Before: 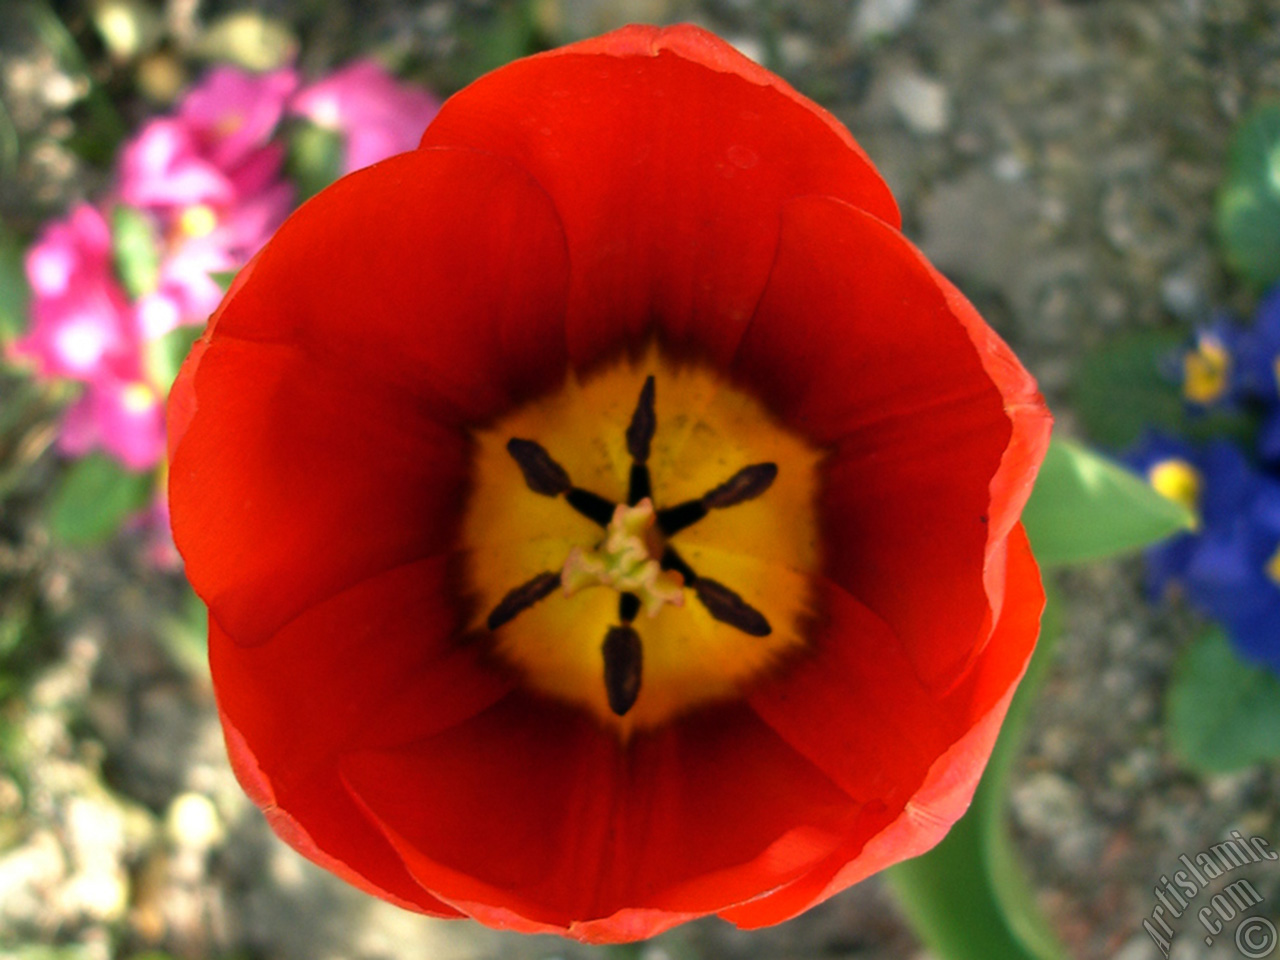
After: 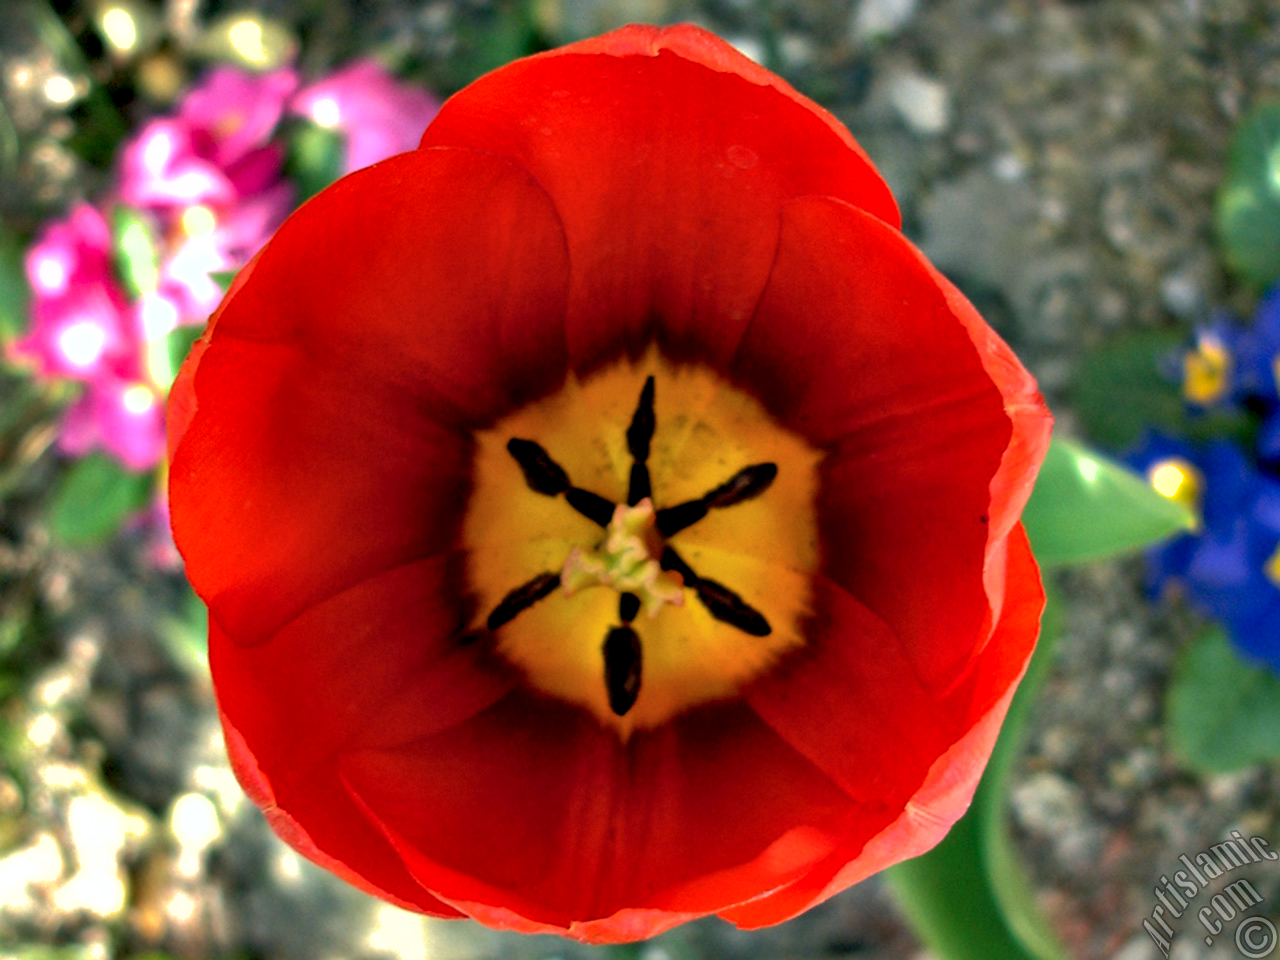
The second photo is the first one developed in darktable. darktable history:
color correction: highlights a* 0.055, highlights b* -0.84
shadows and highlights: on, module defaults
contrast equalizer: y [[0.6 ×6], [0.55 ×6], [0 ×6], [0 ×6], [0 ×6]]
